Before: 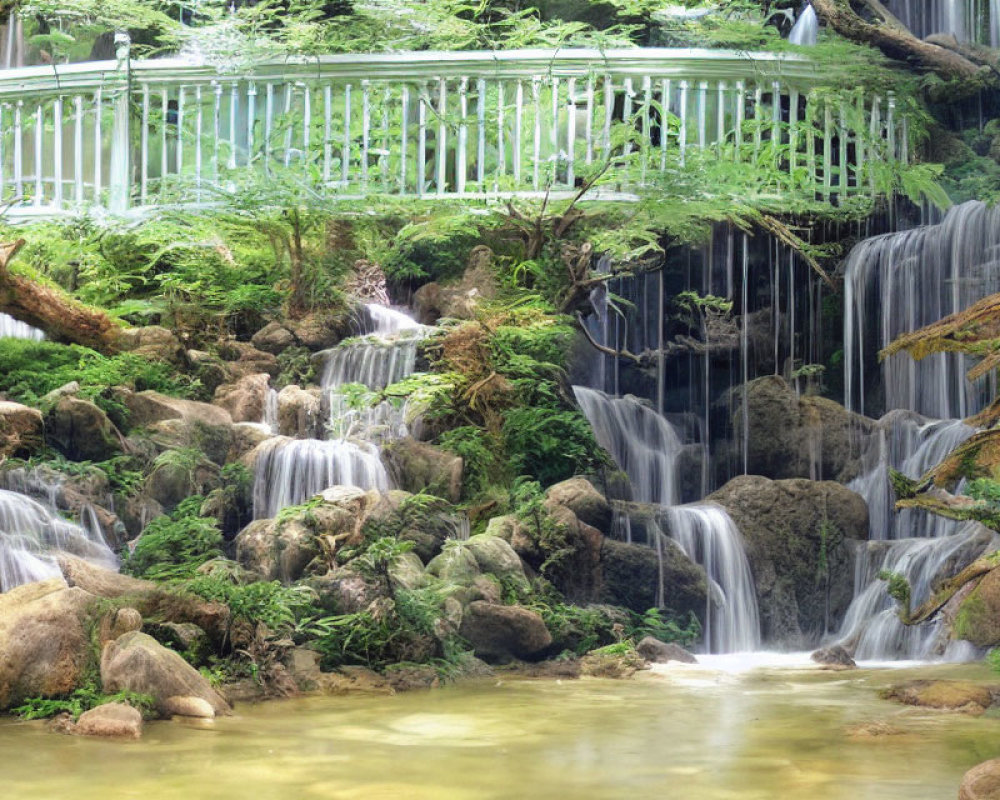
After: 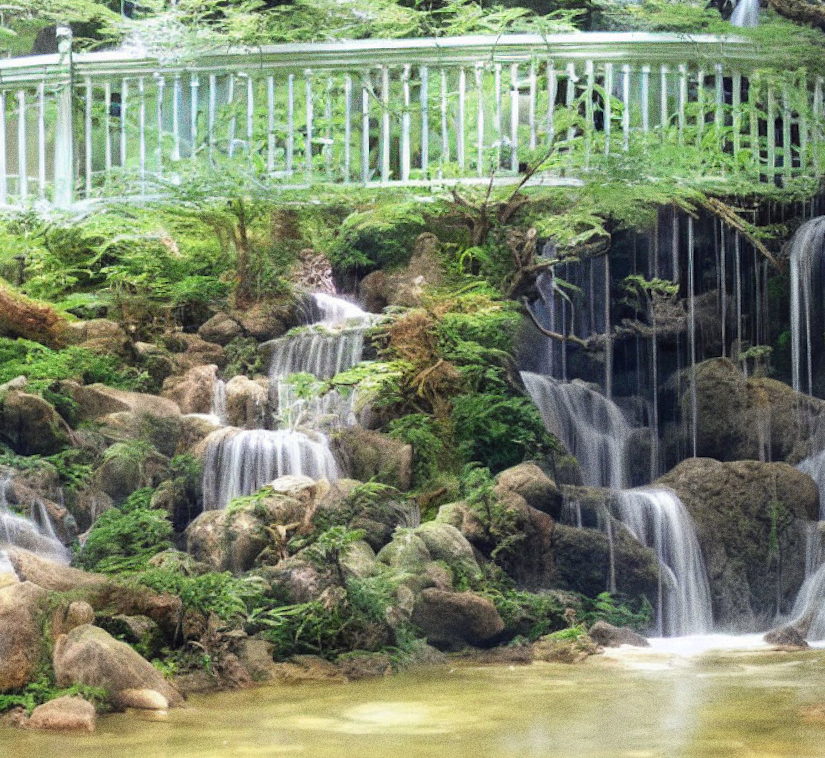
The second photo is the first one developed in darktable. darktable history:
crop and rotate: angle 1°, left 4.281%, top 0.642%, right 11.383%, bottom 2.486%
grain: coarseness 0.09 ISO, strength 40%
rotate and perspective: automatic cropping off
